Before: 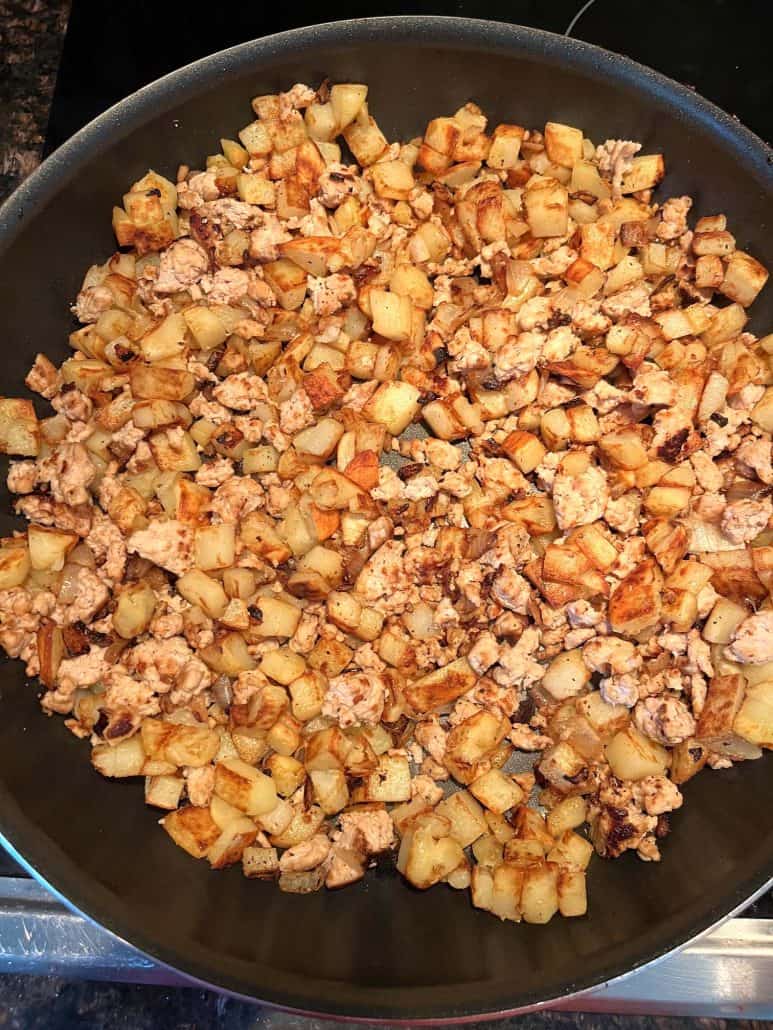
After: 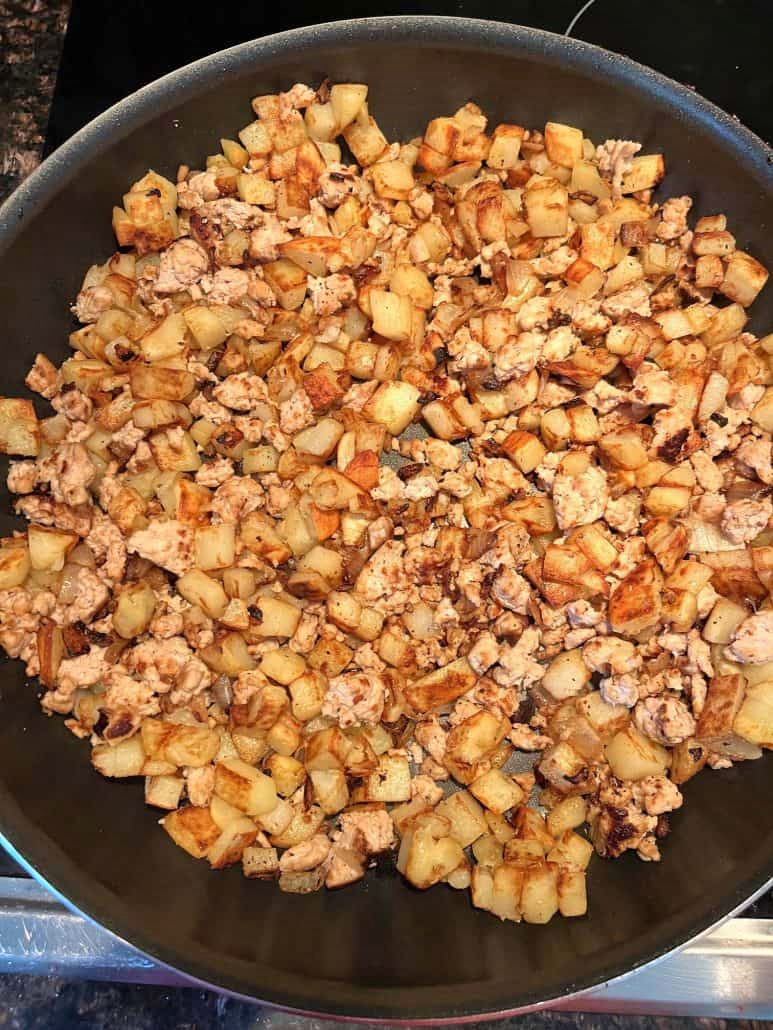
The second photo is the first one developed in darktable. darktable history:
shadows and highlights: radius 133.44, highlights color adjustment 0.146%, soften with gaussian
